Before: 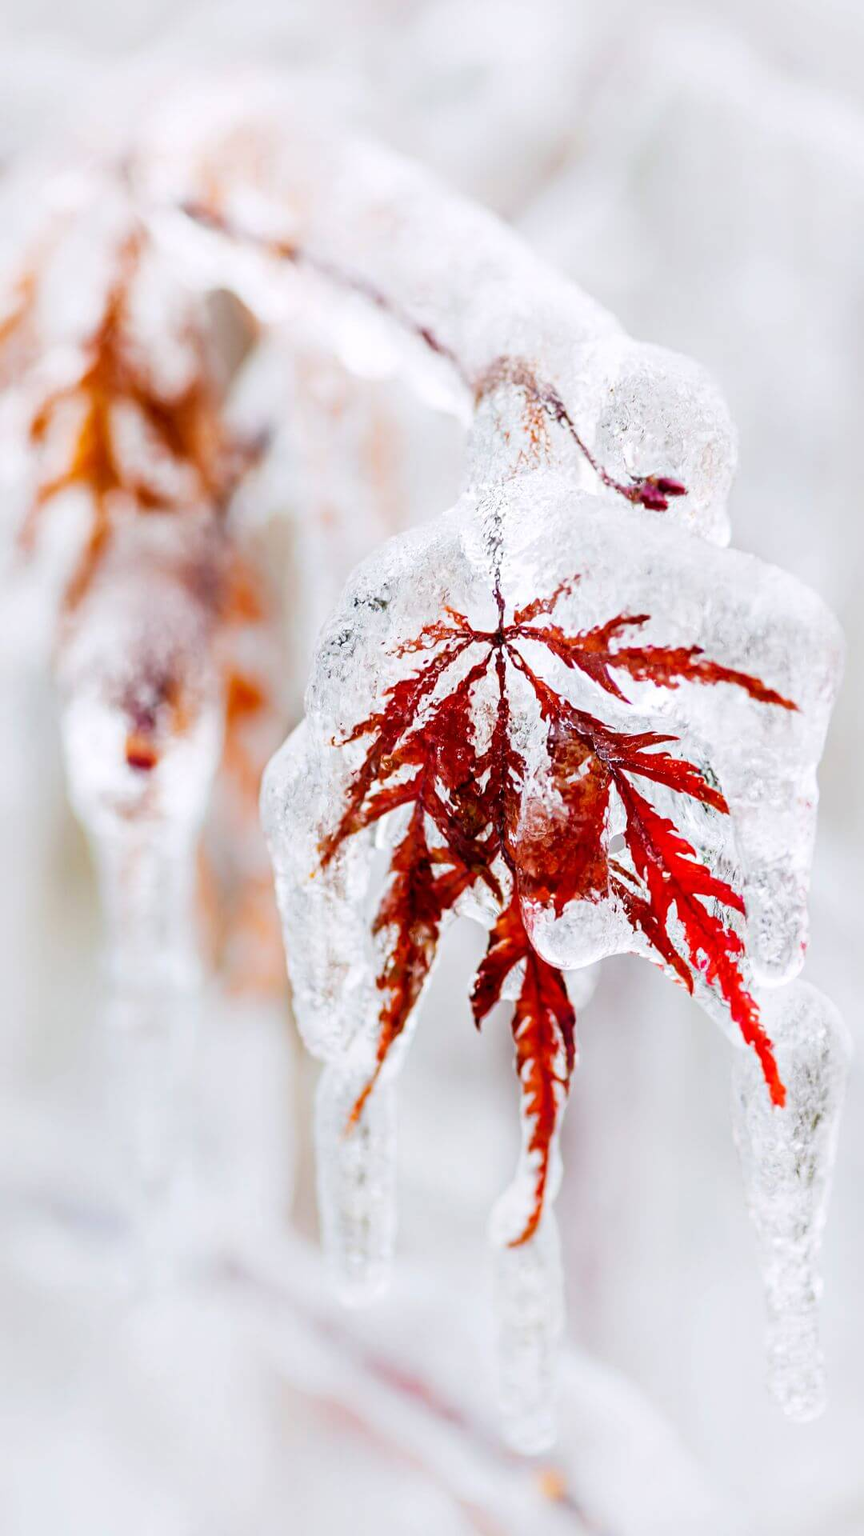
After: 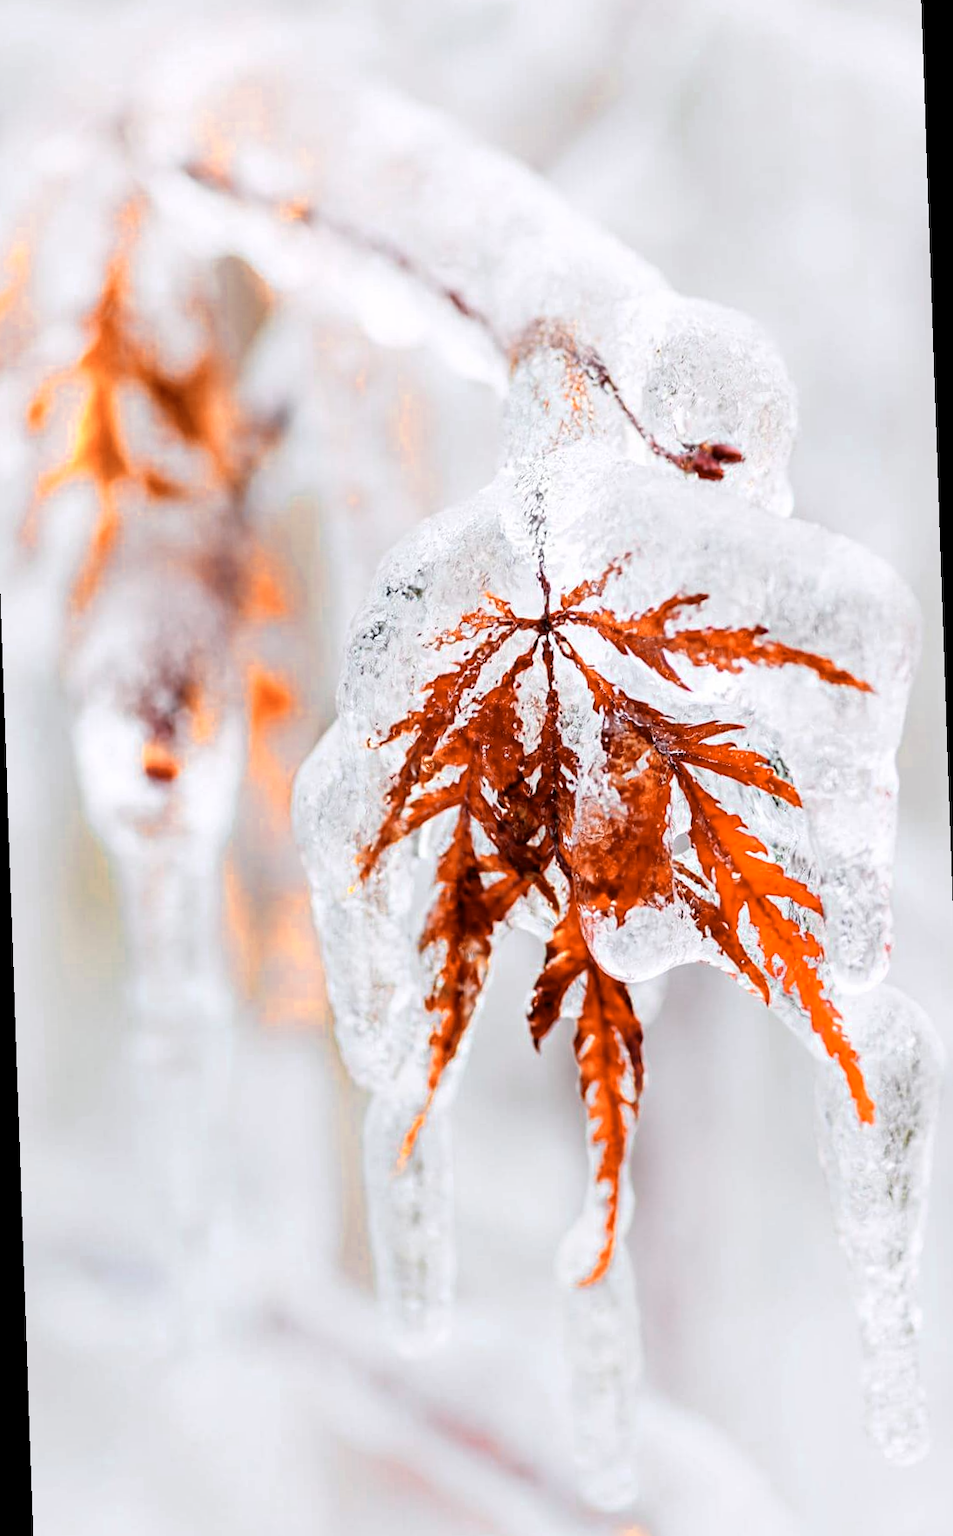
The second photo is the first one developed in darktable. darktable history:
color zones: curves: ch0 [(0.018, 0.548) (0.197, 0.654) (0.425, 0.447) (0.605, 0.658) (0.732, 0.579)]; ch1 [(0.105, 0.531) (0.224, 0.531) (0.386, 0.39) (0.618, 0.456) (0.732, 0.456) (0.956, 0.421)]; ch2 [(0.039, 0.583) (0.215, 0.465) (0.399, 0.544) (0.465, 0.548) (0.614, 0.447) (0.724, 0.43) (0.882, 0.623) (0.956, 0.632)]
rotate and perspective: rotation -2°, crop left 0.022, crop right 0.978, crop top 0.049, crop bottom 0.951
